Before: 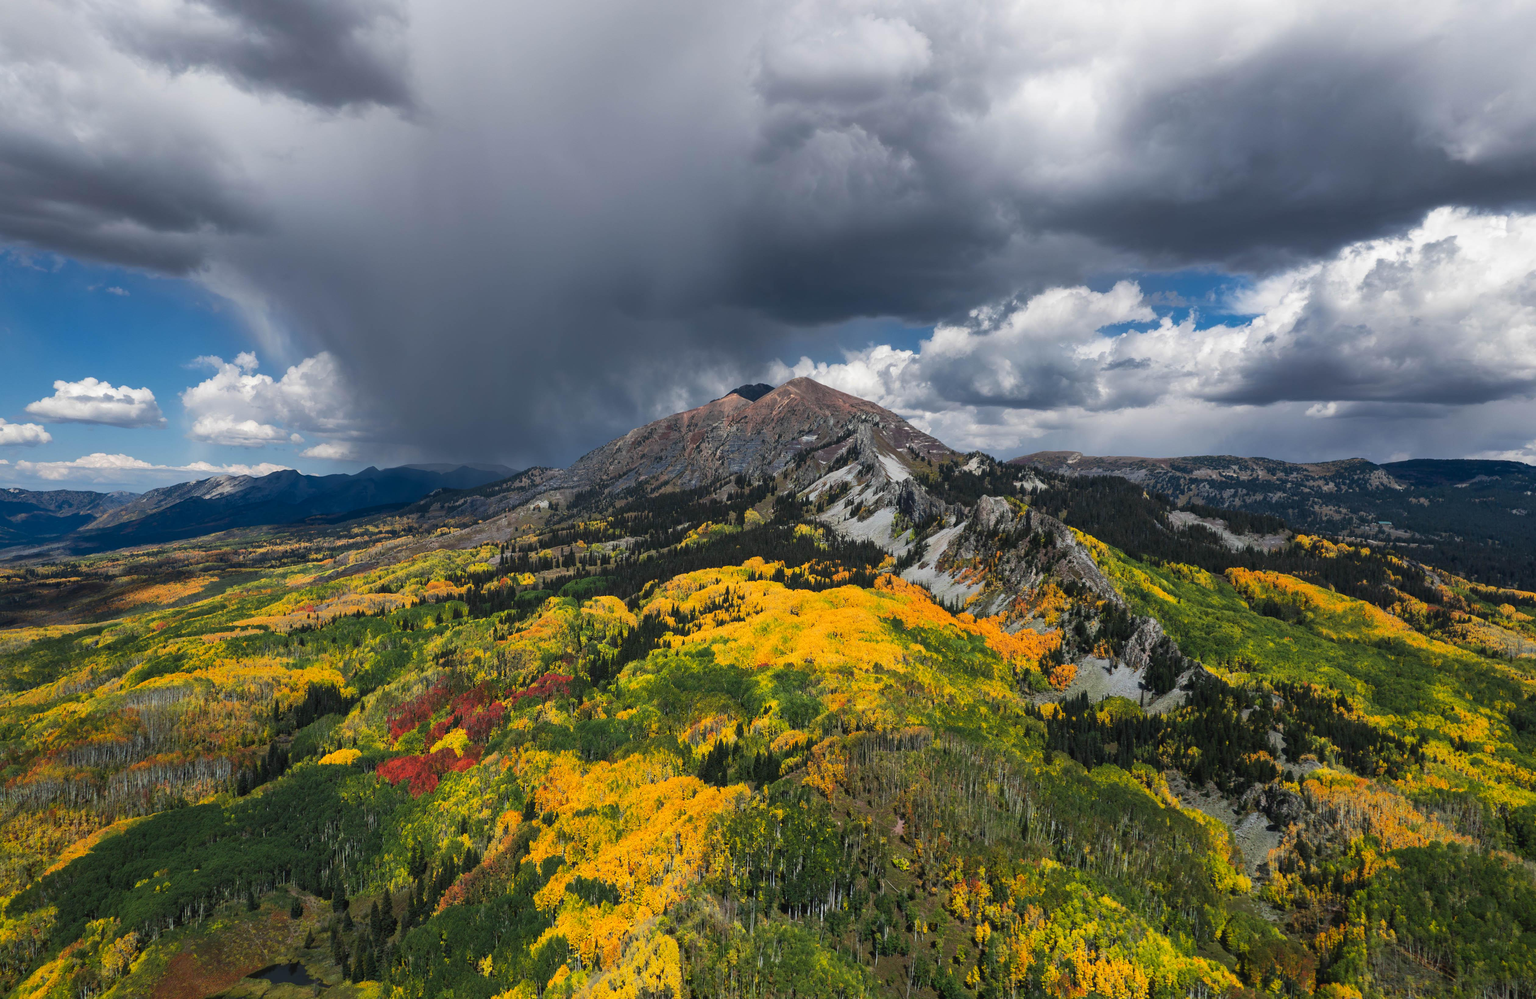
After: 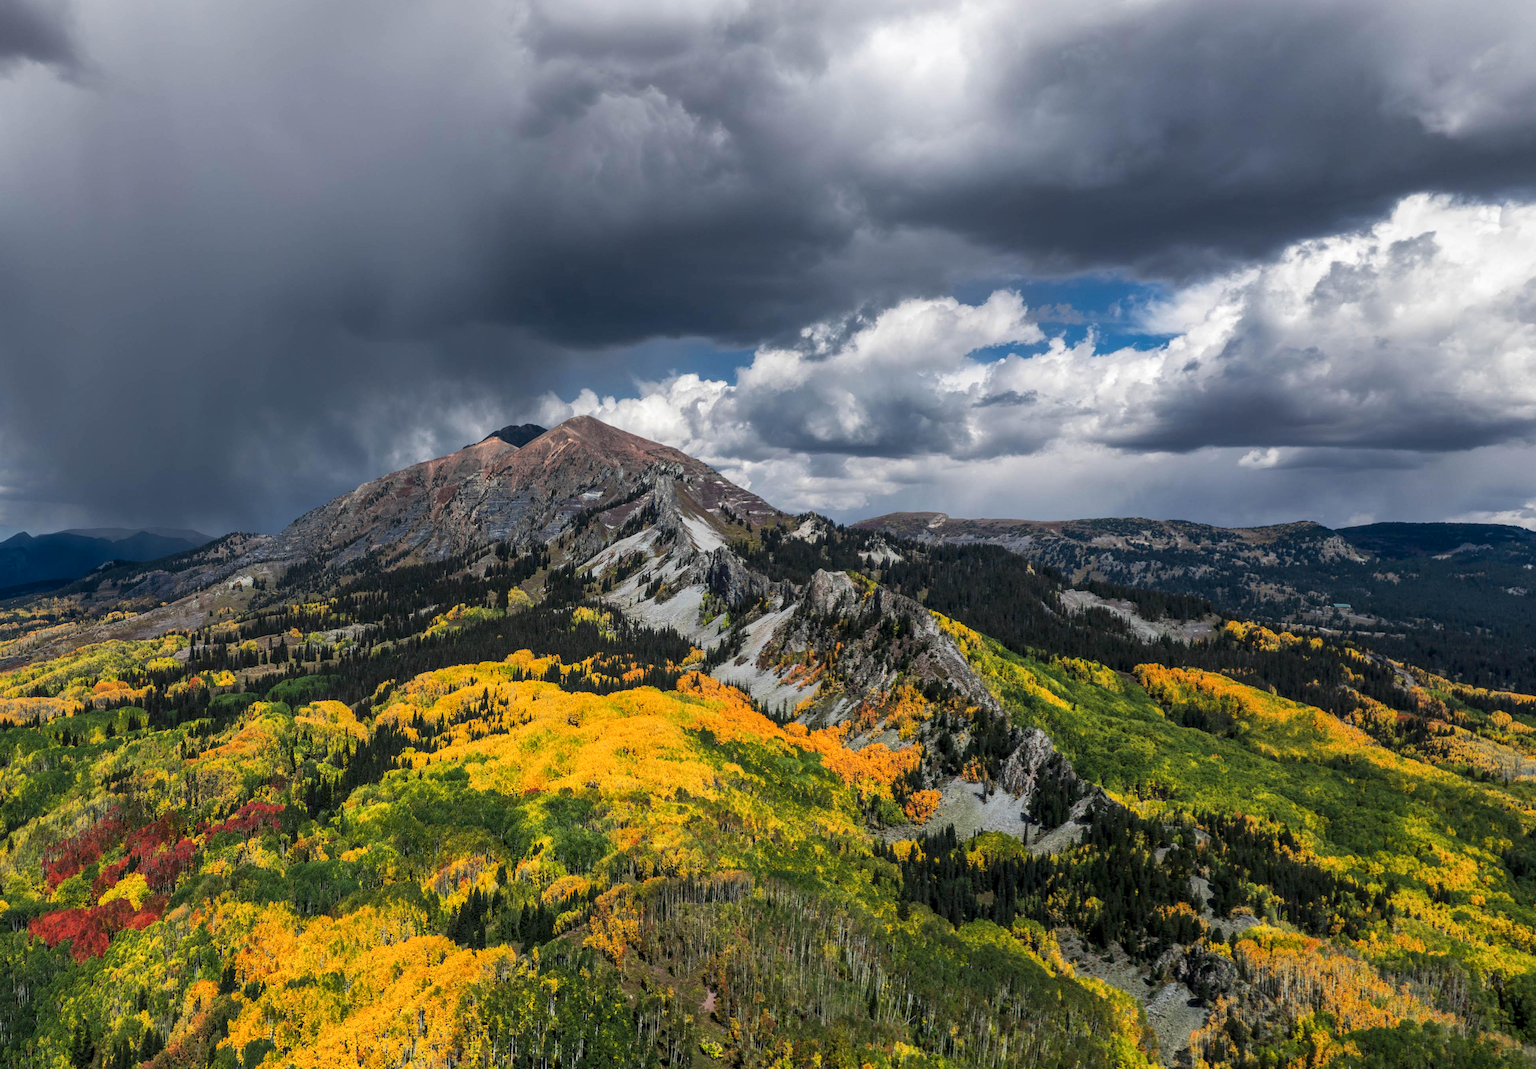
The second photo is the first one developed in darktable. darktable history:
crop: left 23.095%, top 5.827%, bottom 11.854%
exposure: black level correction 0.001, compensate highlight preservation false
local contrast: on, module defaults
